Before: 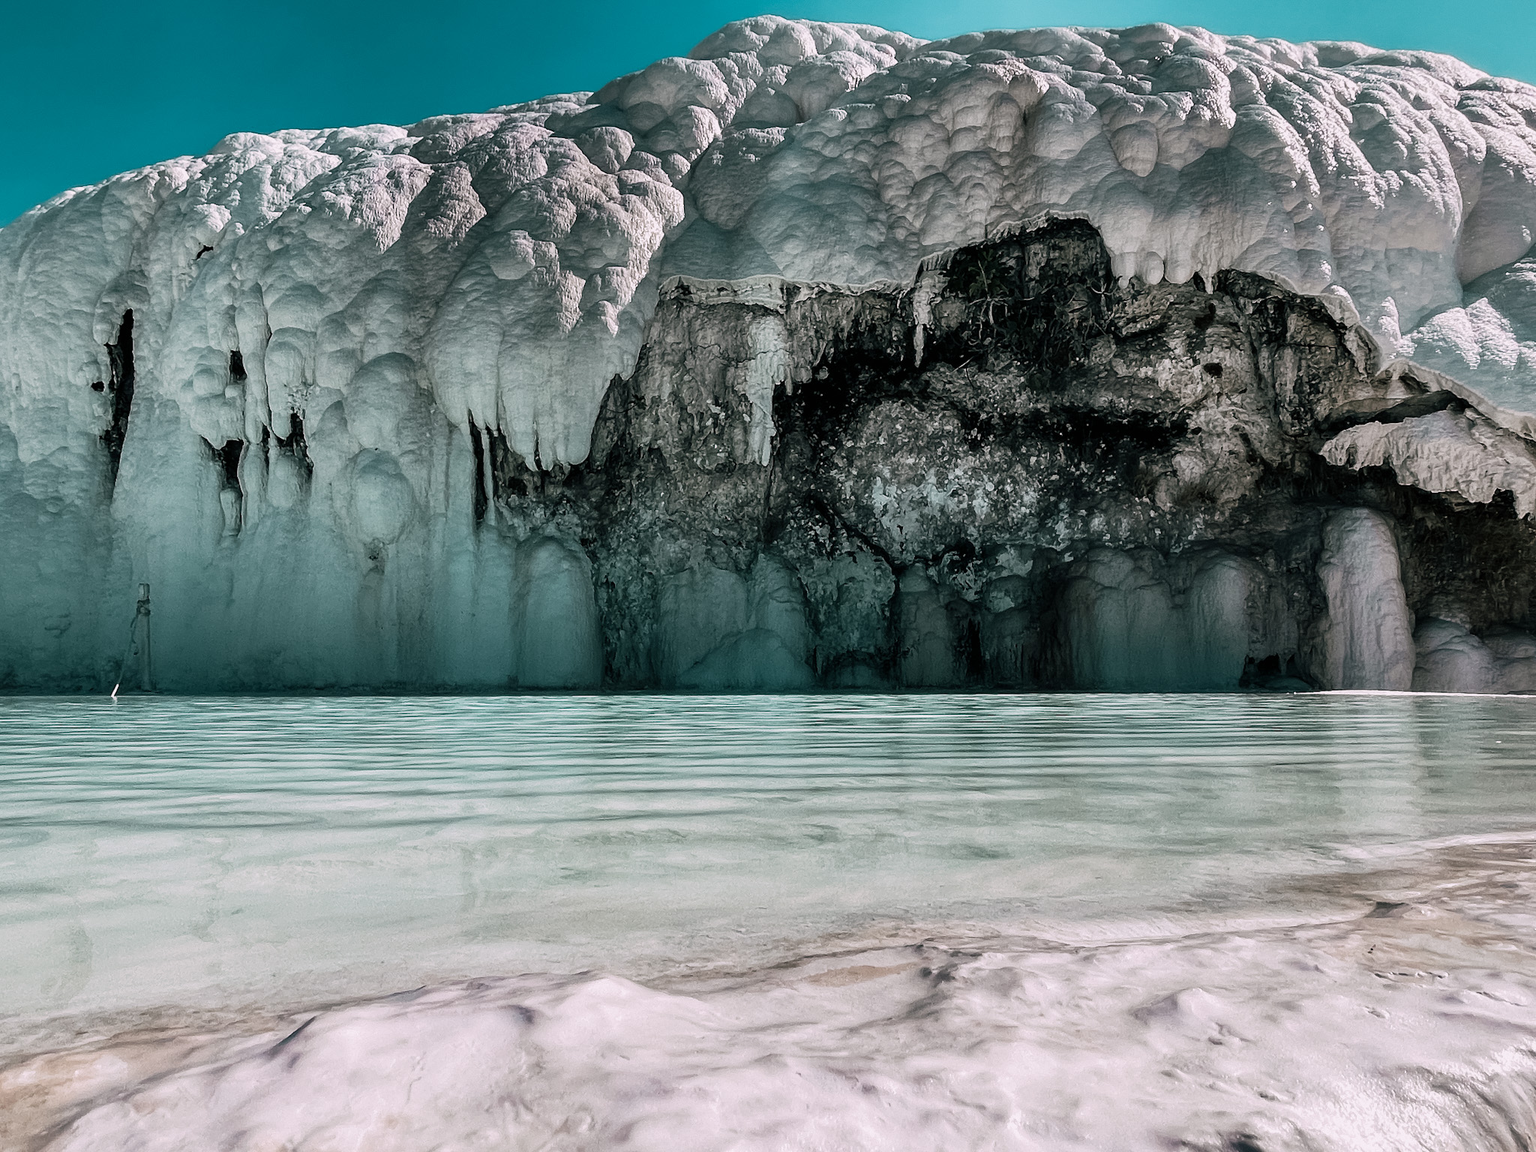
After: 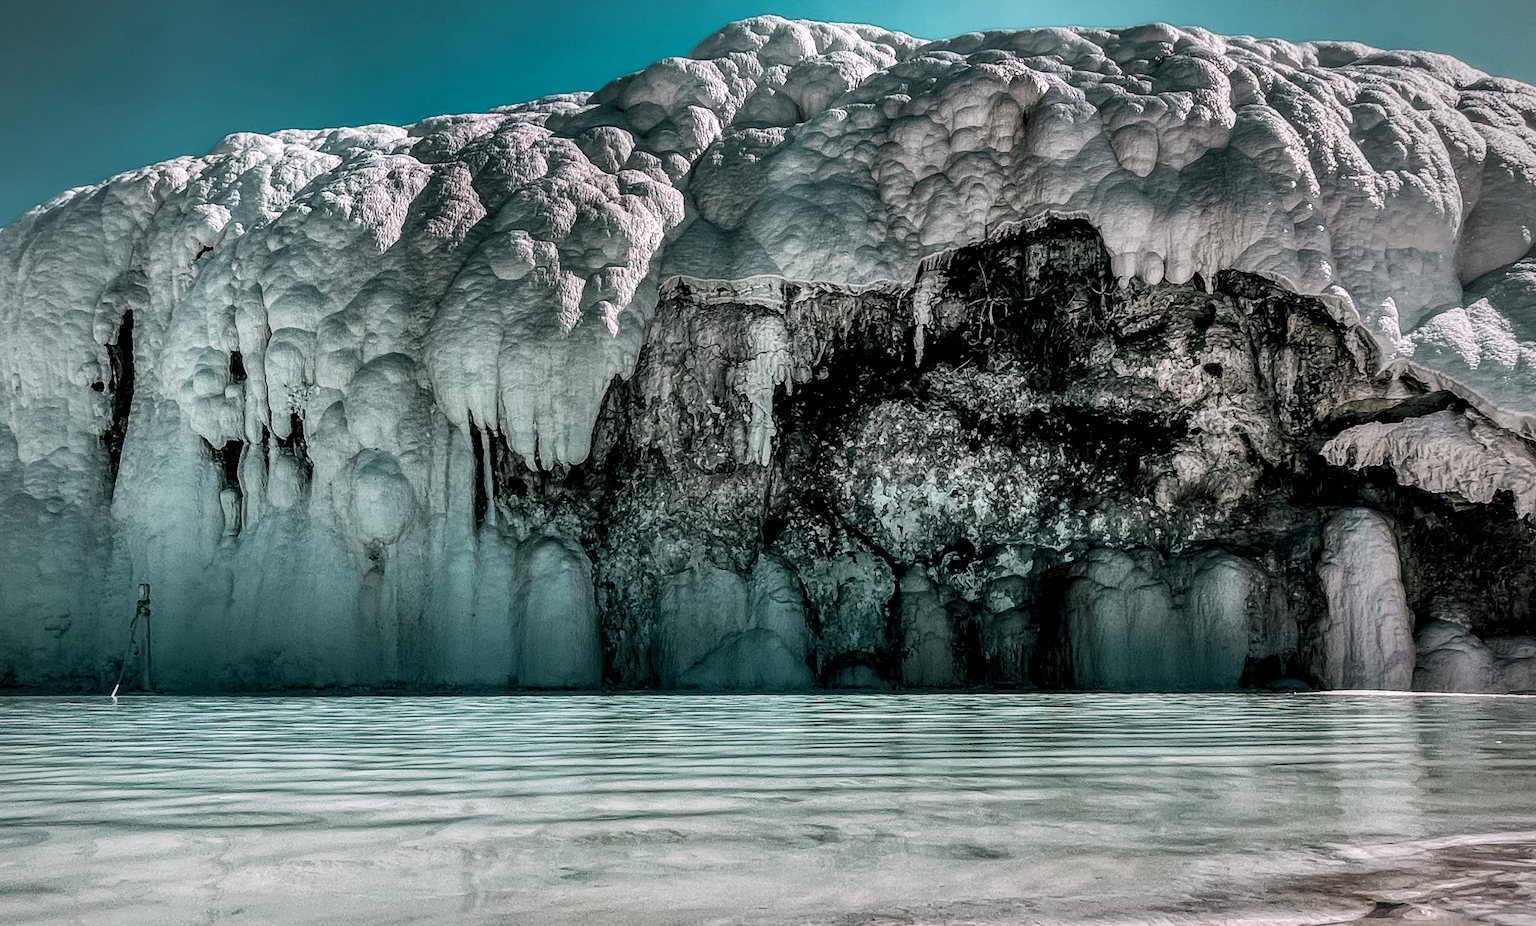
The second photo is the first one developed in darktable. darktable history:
shadows and highlights: soften with gaussian
local contrast: highlights 24%, detail 150%
vignetting: fall-off radius 60.87%, center (-0.027, 0.402)
crop: bottom 19.559%
